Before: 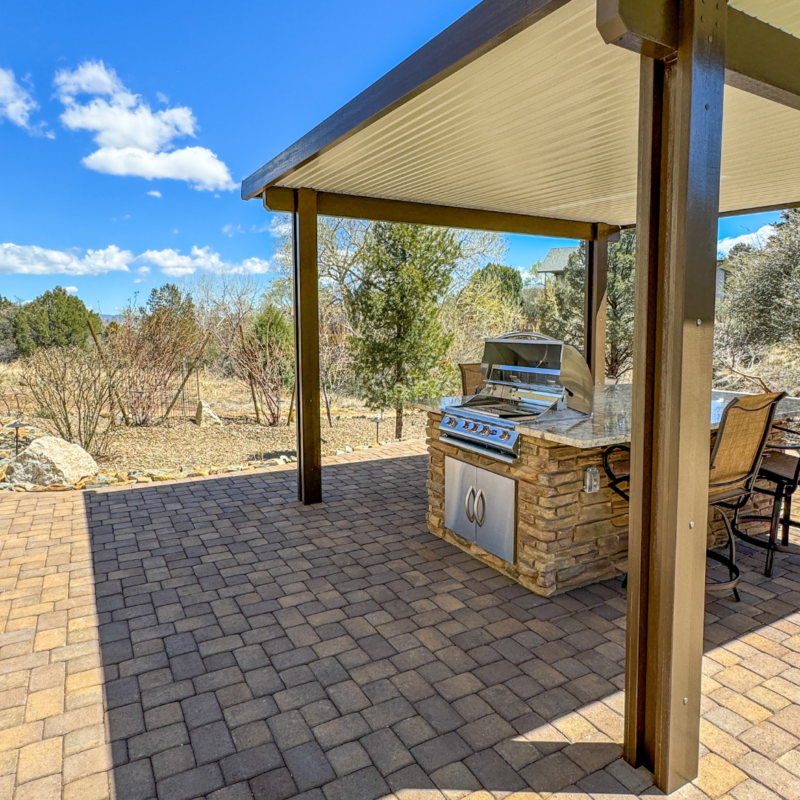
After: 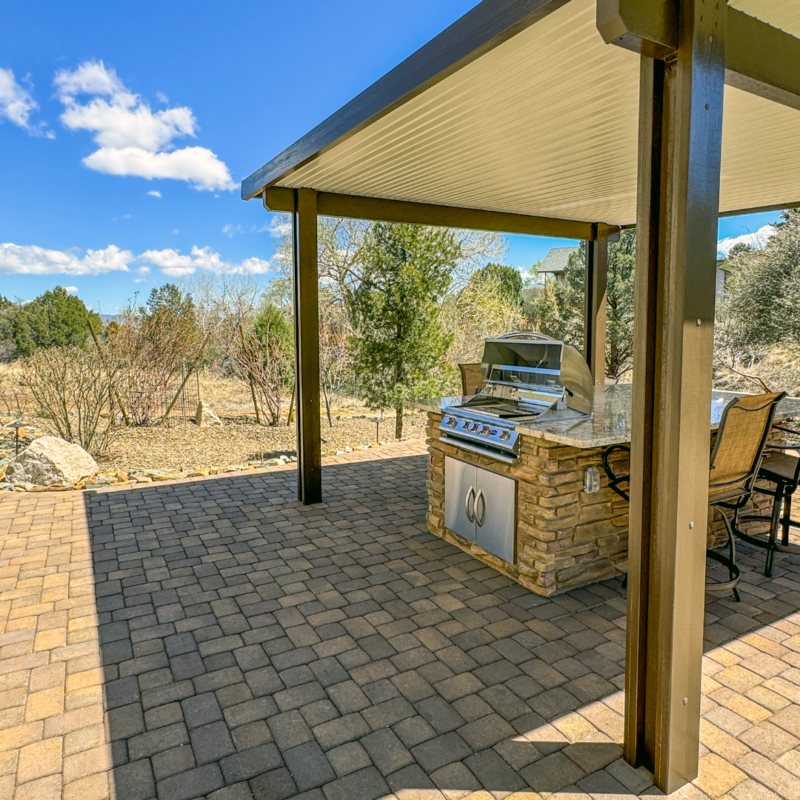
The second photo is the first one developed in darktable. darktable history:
color correction: highlights a* 4.37, highlights b* 4.98, shadows a* -8.11, shadows b* 4.97
